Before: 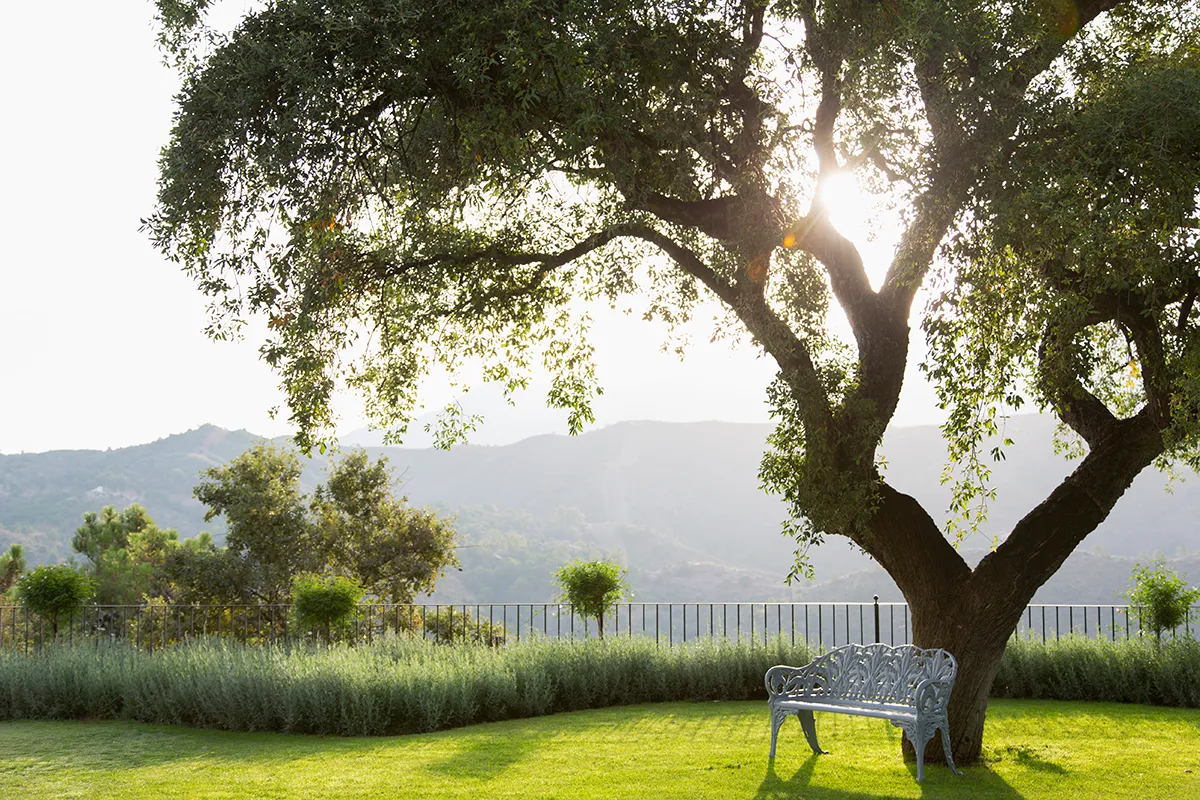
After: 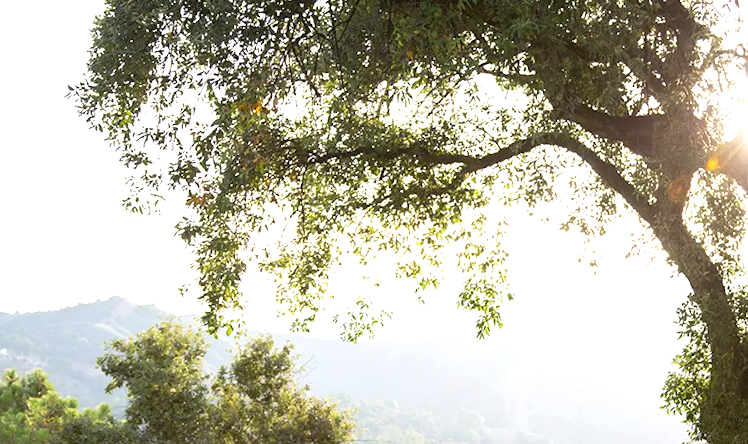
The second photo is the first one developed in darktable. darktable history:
exposure: exposure 0.564 EV, compensate highlight preservation false
crop and rotate: angle -4.99°, left 2.122%, top 6.945%, right 27.566%, bottom 30.519%
